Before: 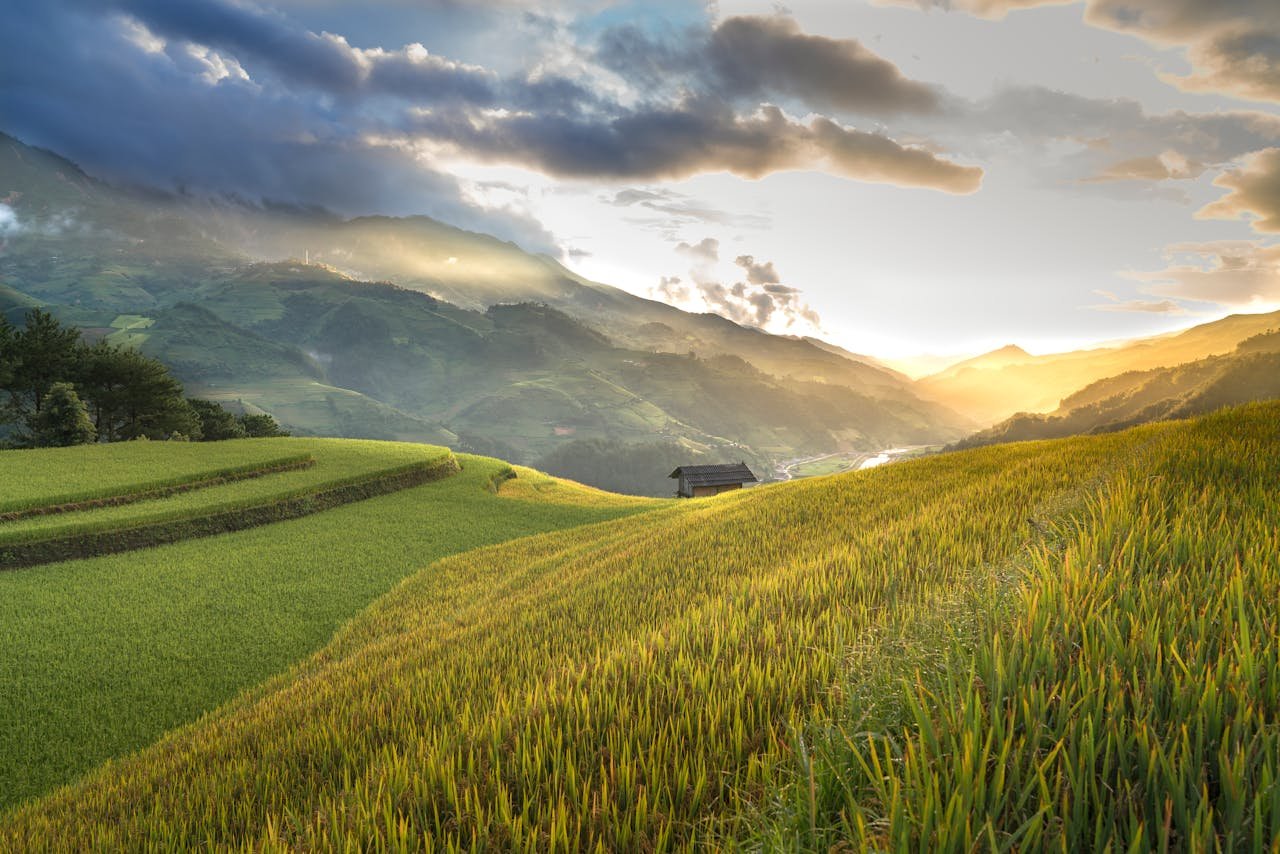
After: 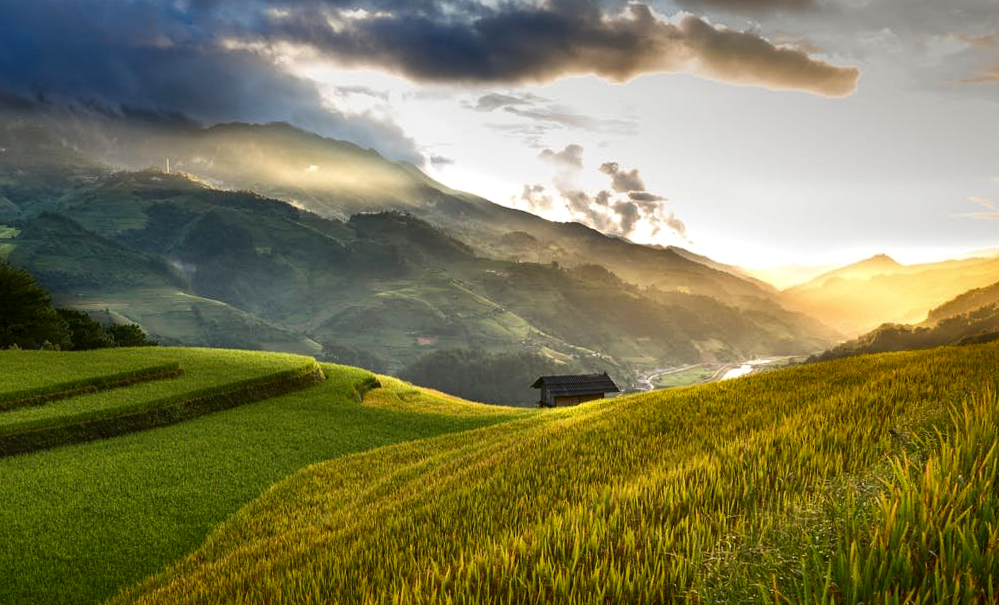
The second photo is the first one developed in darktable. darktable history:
local contrast: mode bilateral grid, contrast 100, coarseness 100, detail 108%, midtone range 0.2
contrast brightness saturation: contrast 0.13, brightness -0.24, saturation 0.14
crop: left 7.856%, top 11.836%, right 10.12%, bottom 15.387%
rotate and perspective: rotation 0.074°, lens shift (vertical) 0.096, lens shift (horizontal) -0.041, crop left 0.043, crop right 0.952, crop top 0.024, crop bottom 0.979
